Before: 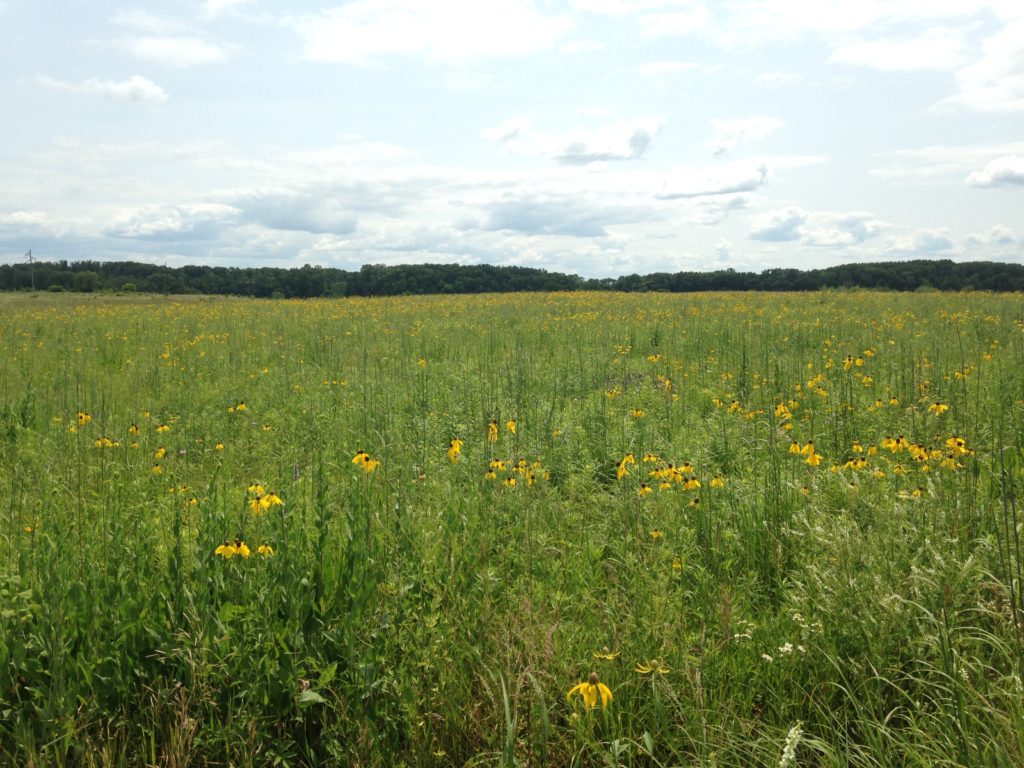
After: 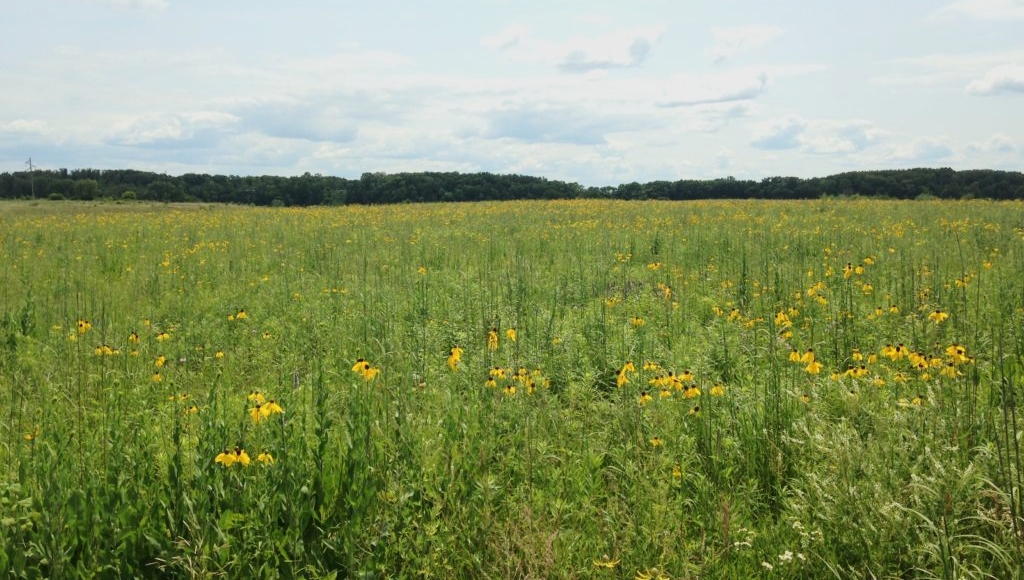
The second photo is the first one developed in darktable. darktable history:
crop and rotate: top 12.096%, bottom 12.36%
local contrast: mode bilateral grid, contrast 99, coarseness 99, detail 108%, midtone range 0.2
tone curve: curves: ch0 [(0, 0.023) (0.184, 0.168) (0.491, 0.519) (0.748, 0.765) (1, 0.919)]; ch1 [(0, 0) (0.179, 0.173) (0.322, 0.32) (0.424, 0.424) (0.496, 0.501) (0.563, 0.586) (0.761, 0.803) (1, 1)]; ch2 [(0, 0) (0.434, 0.447) (0.483, 0.487) (0.557, 0.541) (0.697, 0.68) (1, 1)], color space Lab, linked channels, preserve colors none
